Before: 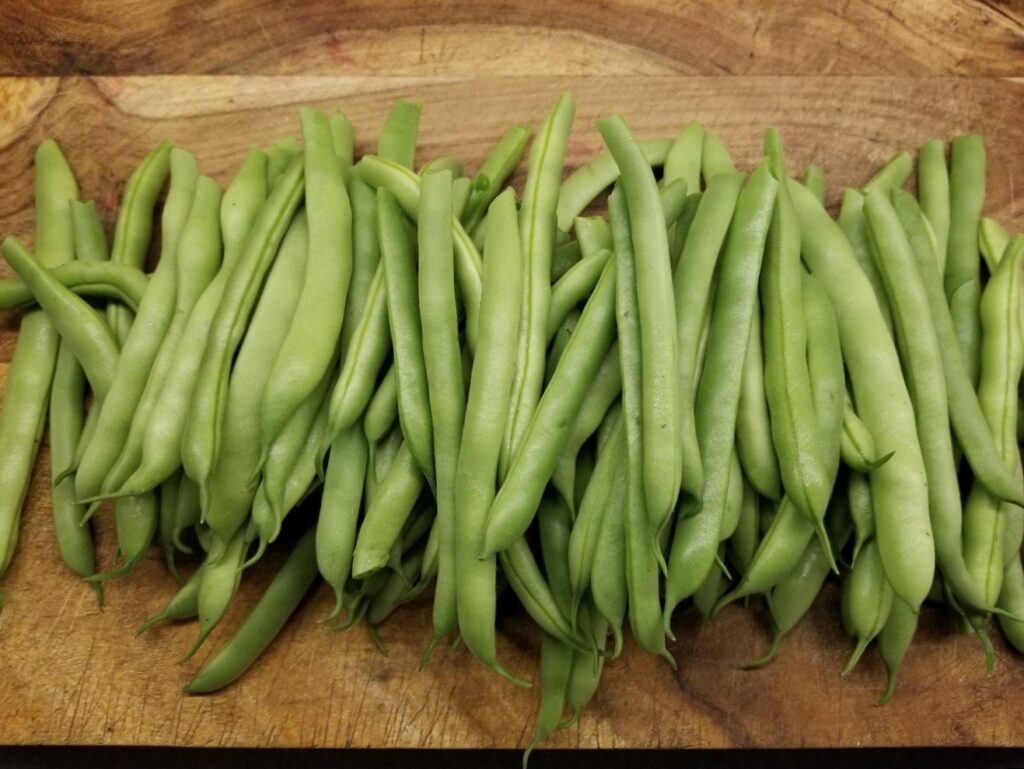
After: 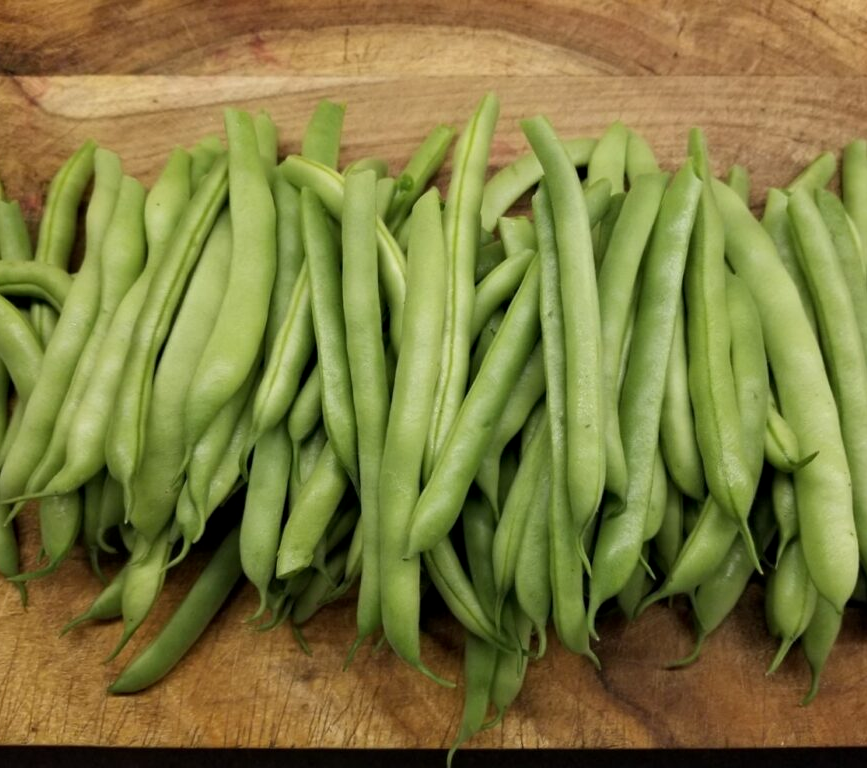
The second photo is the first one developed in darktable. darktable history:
contrast equalizer: y [[0.6 ×6], [0.55 ×6], [0 ×6], [0 ×6], [0 ×6]], mix 0.138
crop: left 7.495%, right 7.793%
